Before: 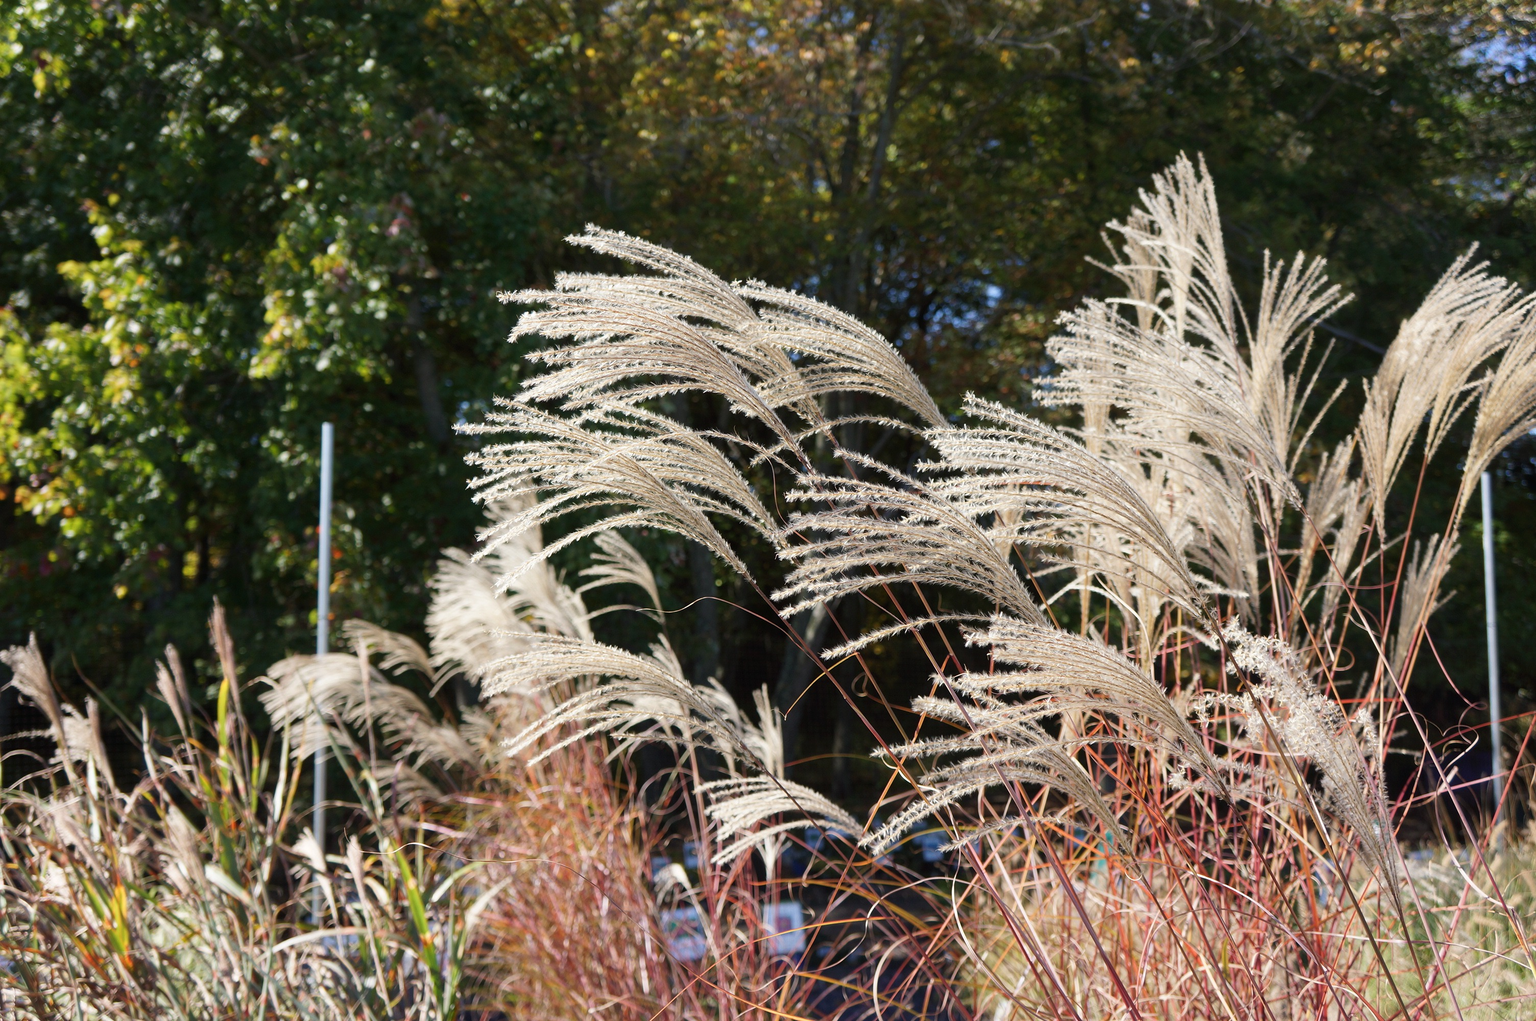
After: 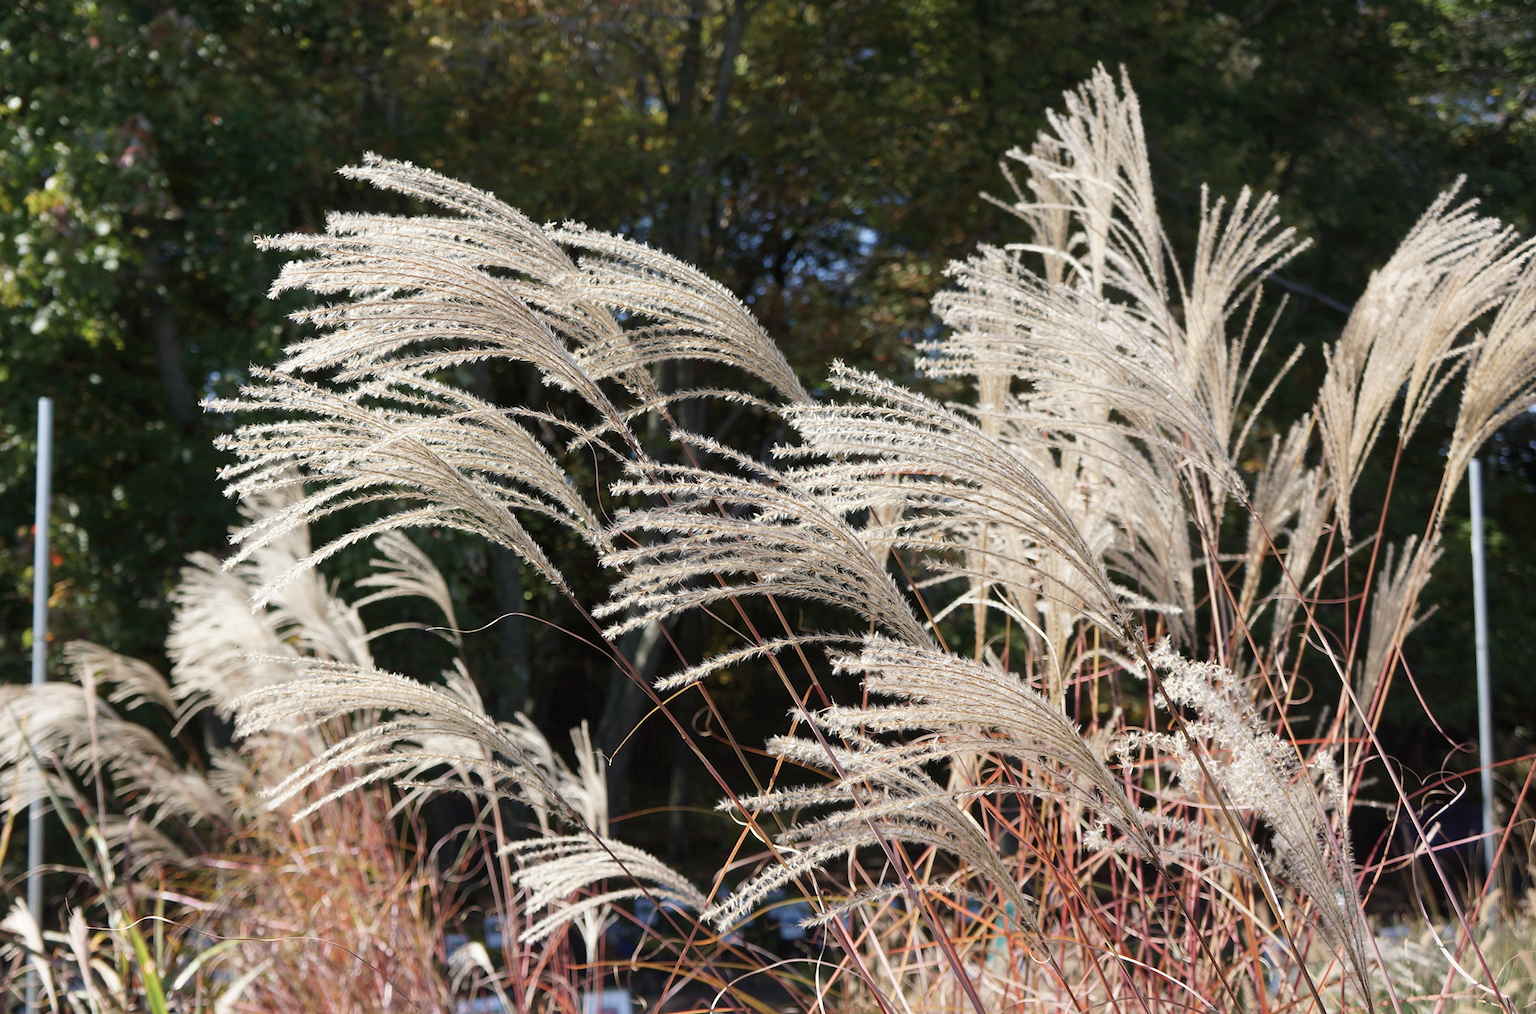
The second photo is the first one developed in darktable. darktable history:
crop: left 18.969%, top 9.88%, right 0.001%, bottom 9.641%
contrast brightness saturation: saturation -0.154
